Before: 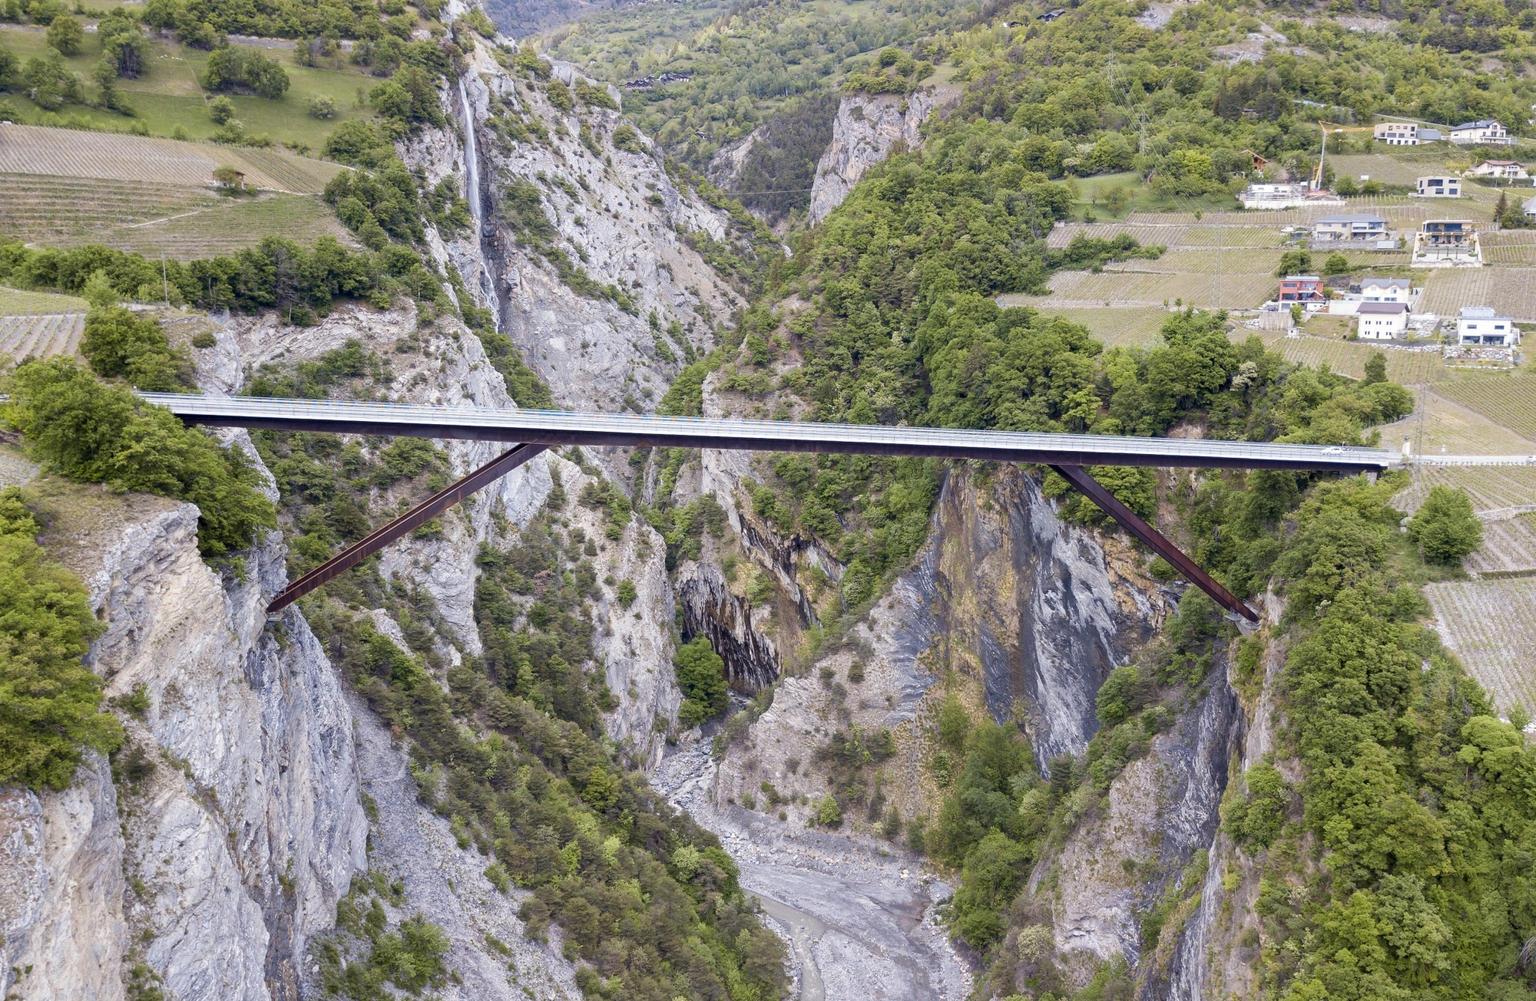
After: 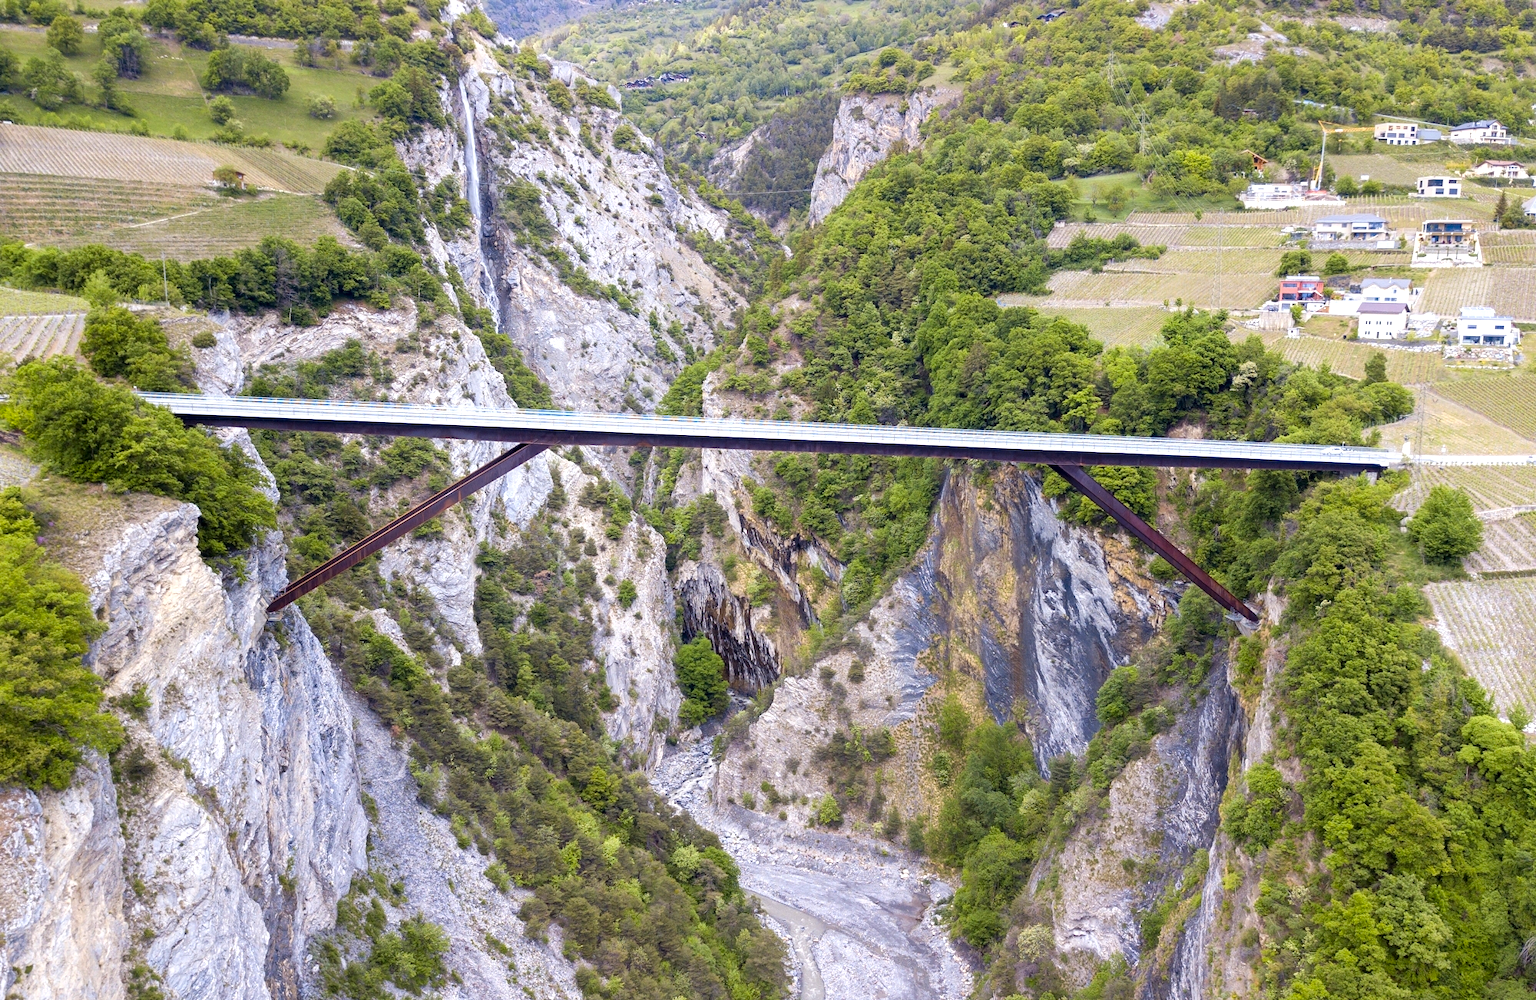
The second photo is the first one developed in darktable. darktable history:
contrast brightness saturation: brightness -0.016, saturation 0.336
tone equalizer: -8 EV -0.407 EV, -7 EV -0.363 EV, -6 EV -0.302 EV, -5 EV -0.248 EV, -3 EV 0.231 EV, -2 EV 0.322 EV, -1 EV 0.364 EV, +0 EV 0.437 EV
